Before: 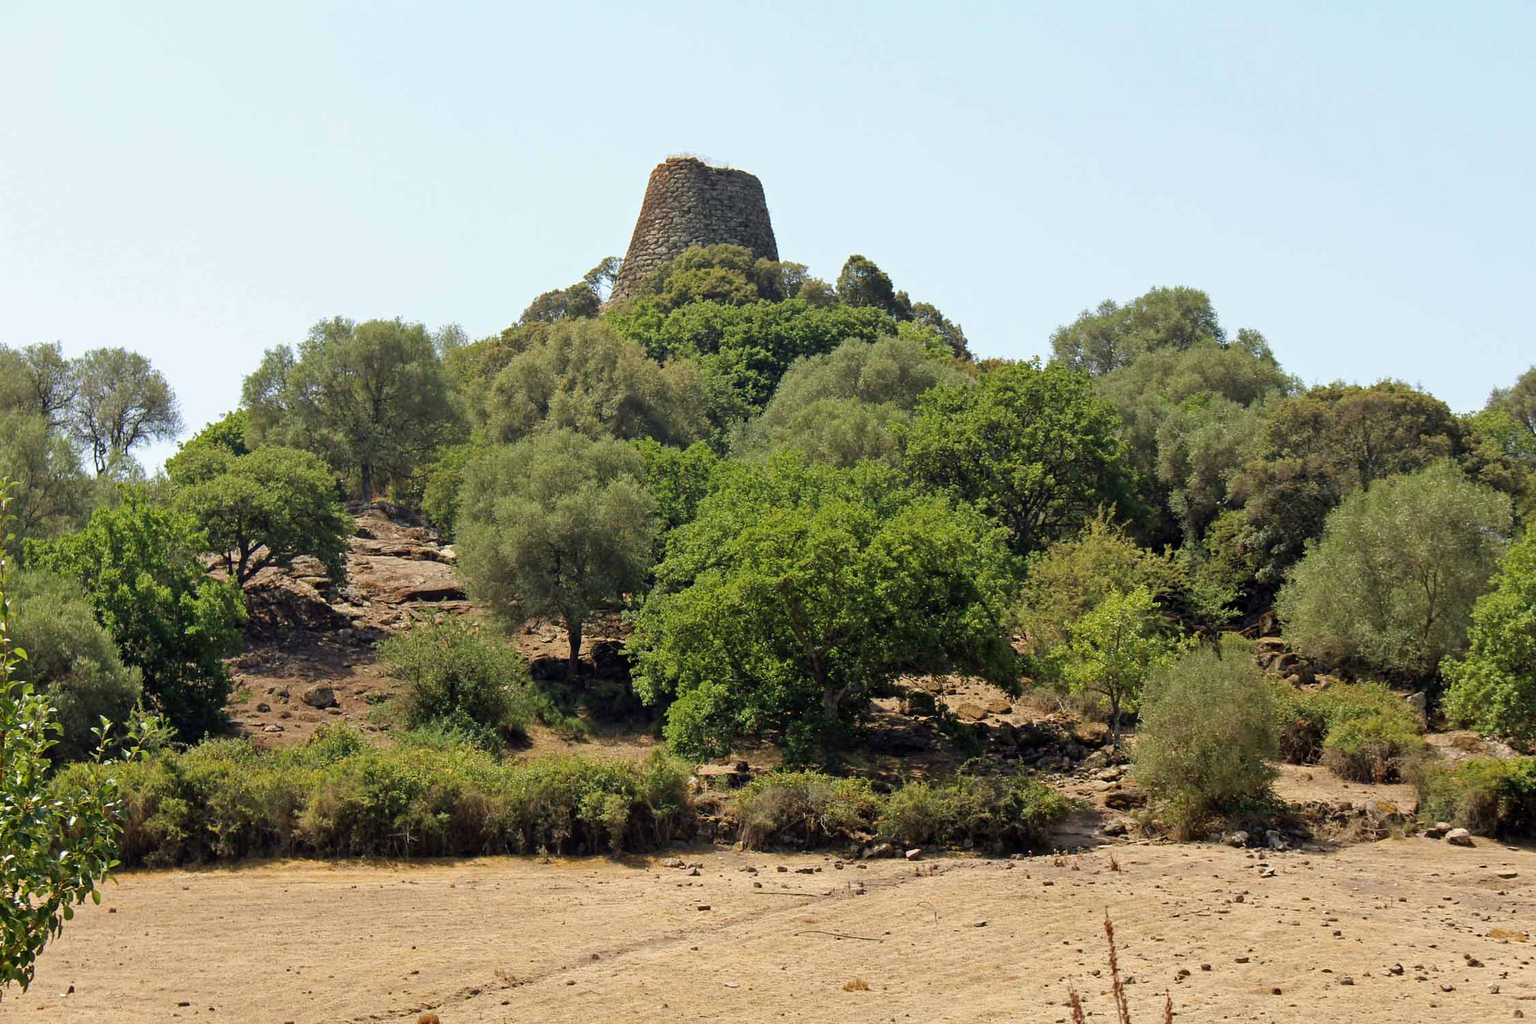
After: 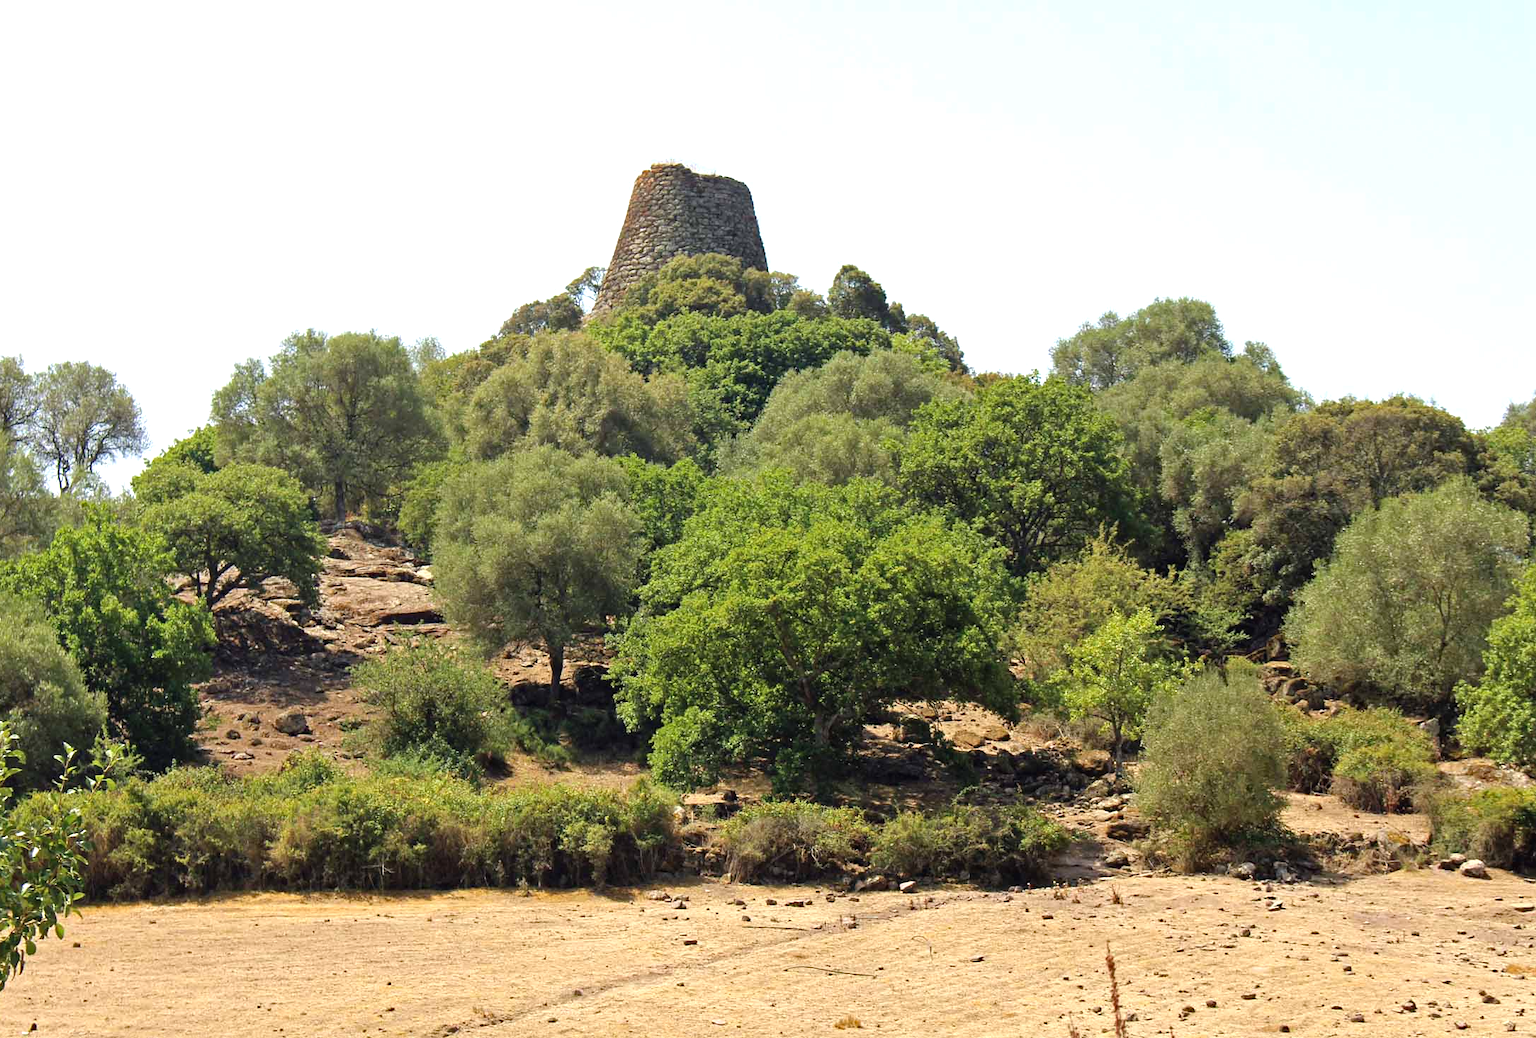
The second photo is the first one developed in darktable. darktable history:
exposure: black level correction -0.002, exposure 0.54 EV, compensate highlight preservation false
haze removal: compatibility mode true, adaptive false
crop and rotate: left 2.536%, right 1.107%, bottom 2.246%
